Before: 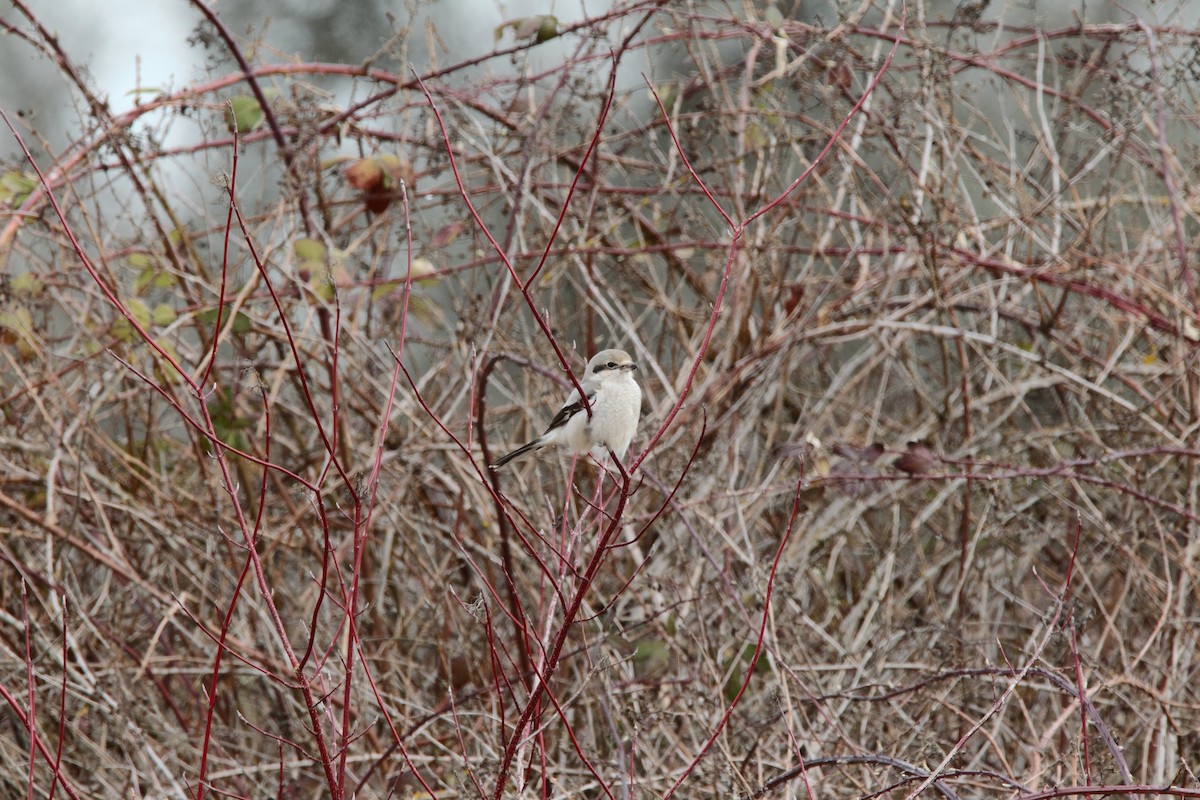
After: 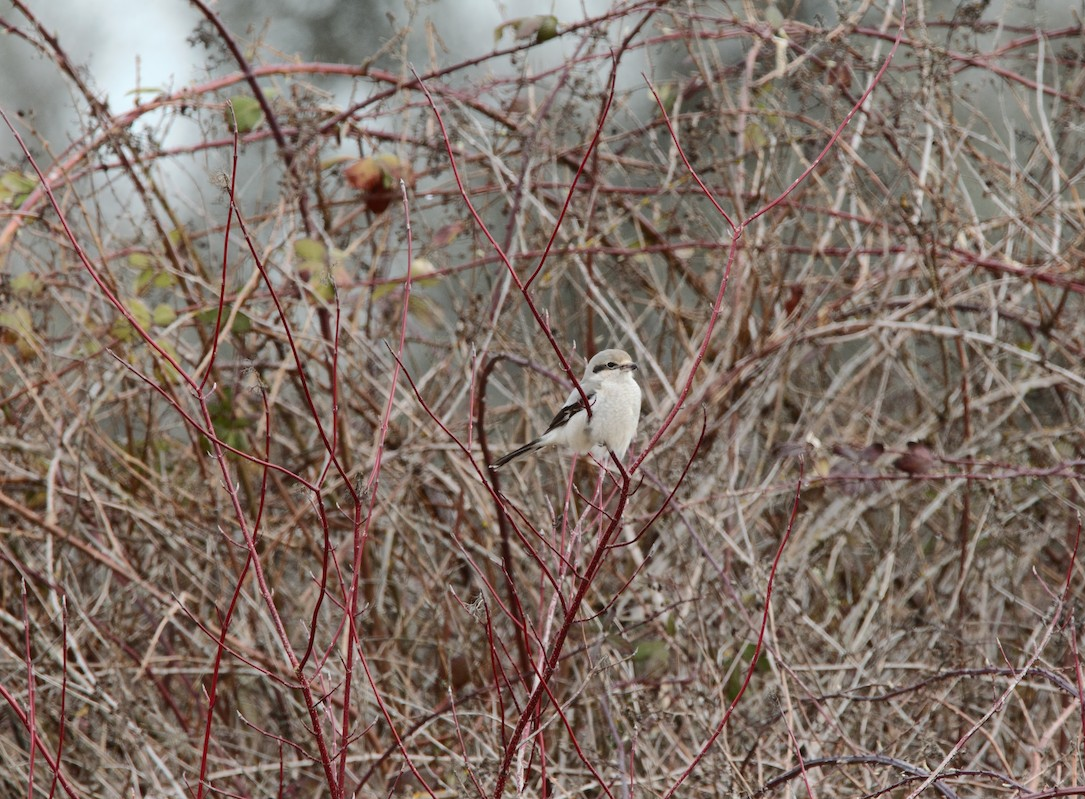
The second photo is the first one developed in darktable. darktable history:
white balance: emerald 1
crop: right 9.509%, bottom 0.031%
